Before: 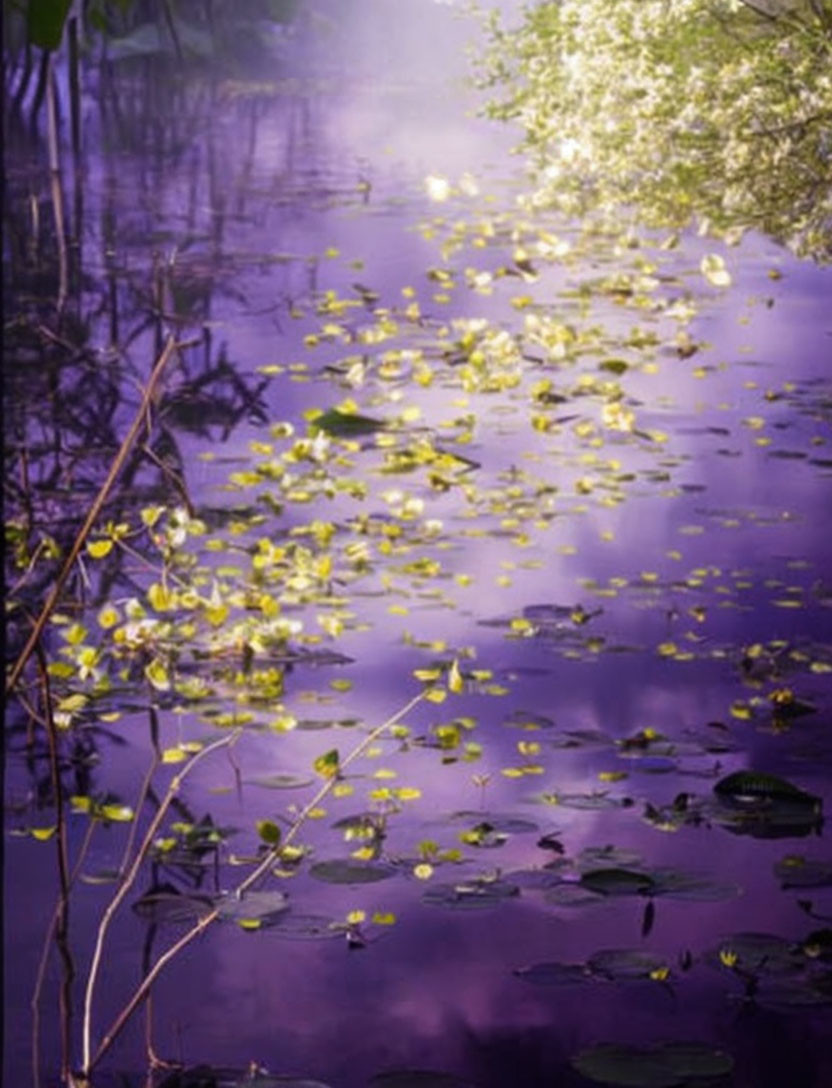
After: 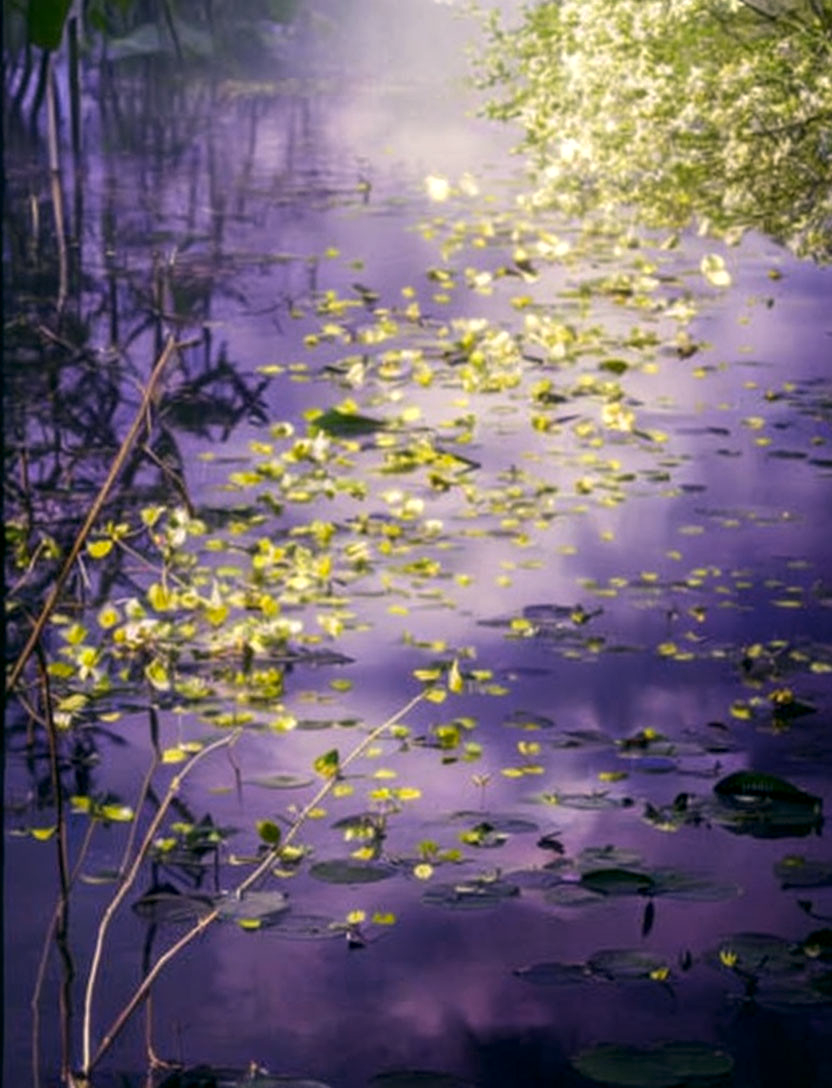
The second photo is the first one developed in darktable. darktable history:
color correction: highlights a* -0.54, highlights b* 9.44, shadows a* -9.25, shadows b* 1.27
local contrast: on, module defaults
